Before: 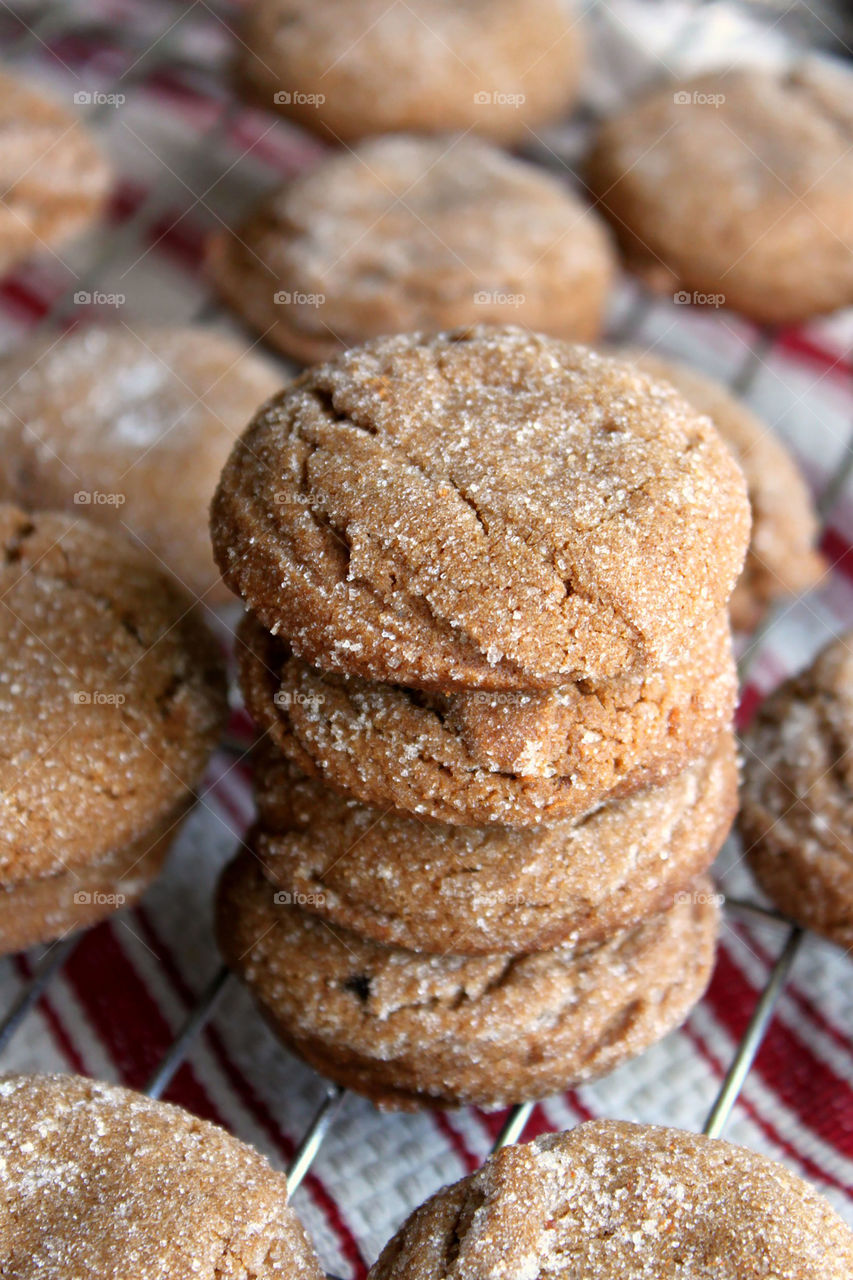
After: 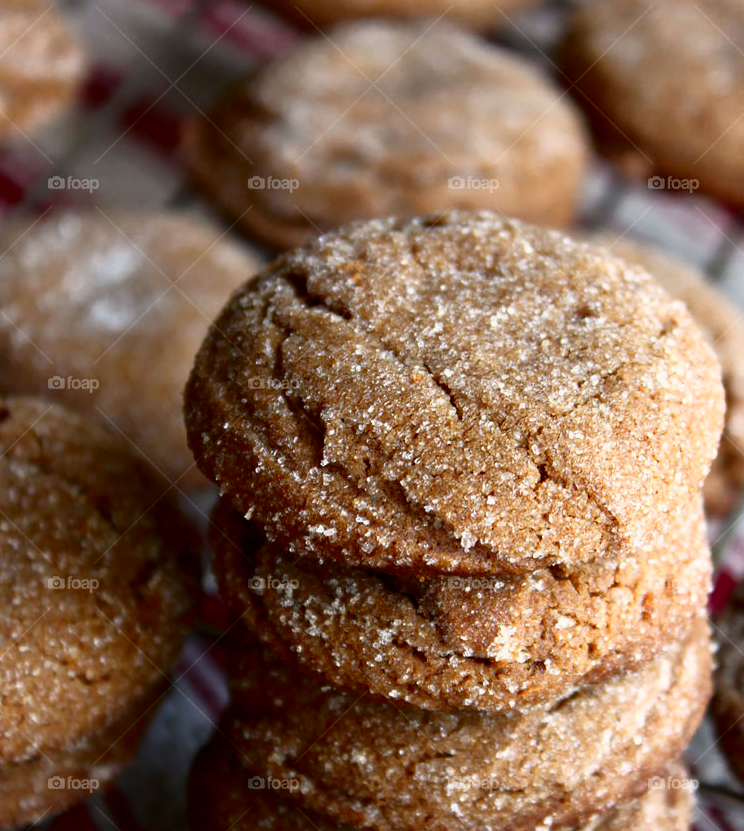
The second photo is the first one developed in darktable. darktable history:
crop: left 3.102%, top 9.007%, right 9.662%, bottom 26.063%
shadows and highlights: shadows -62.48, white point adjustment -5.1, highlights 60.08
contrast brightness saturation: contrast 0.069, brightness -0.127, saturation 0.053
